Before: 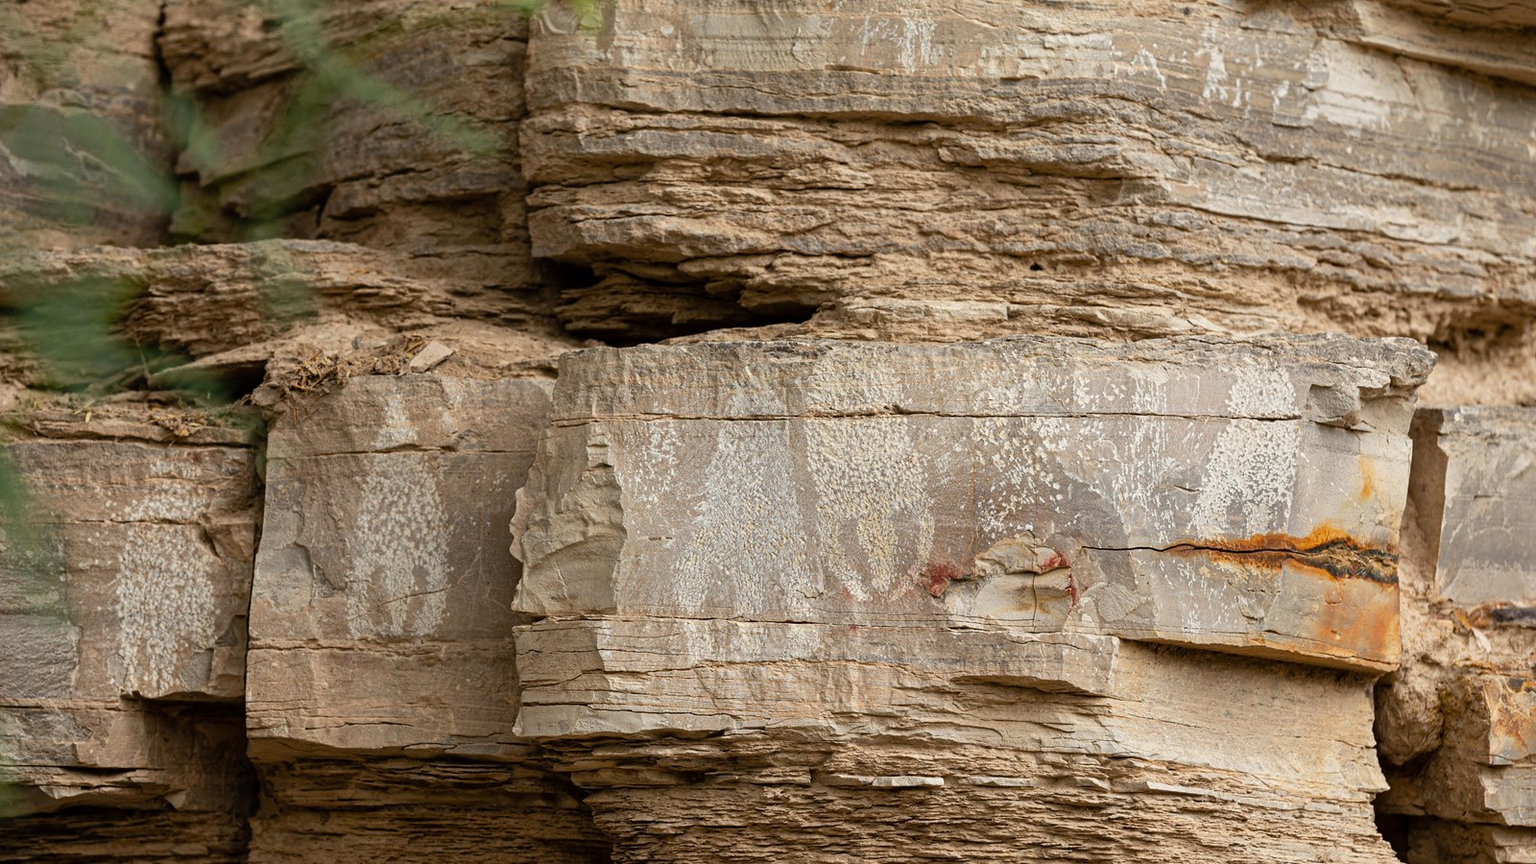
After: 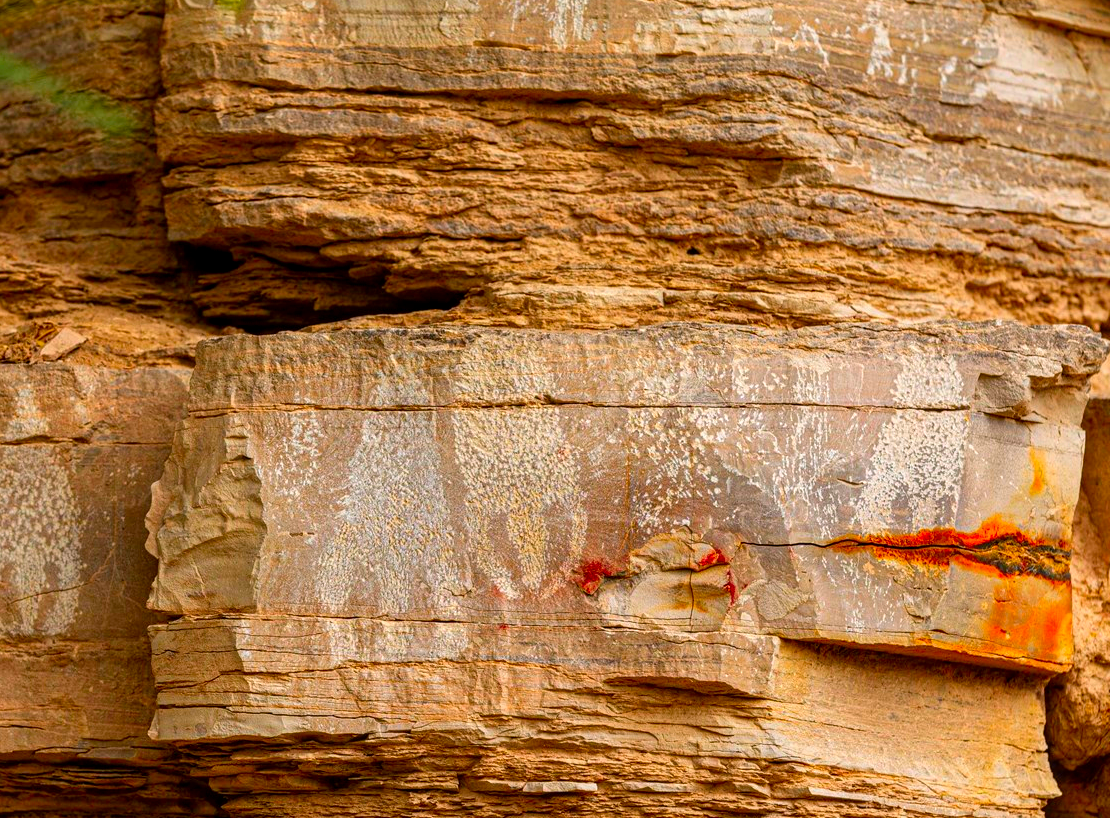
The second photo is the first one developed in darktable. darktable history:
crop and rotate: left 24.168%, top 3.076%, right 6.45%, bottom 6.005%
exposure: exposure -0.041 EV, compensate highlight preservation false
color correction: highlights a* 1.6, highlights b* -1.79, saturation 2.5
local contrast: on, module defaults
